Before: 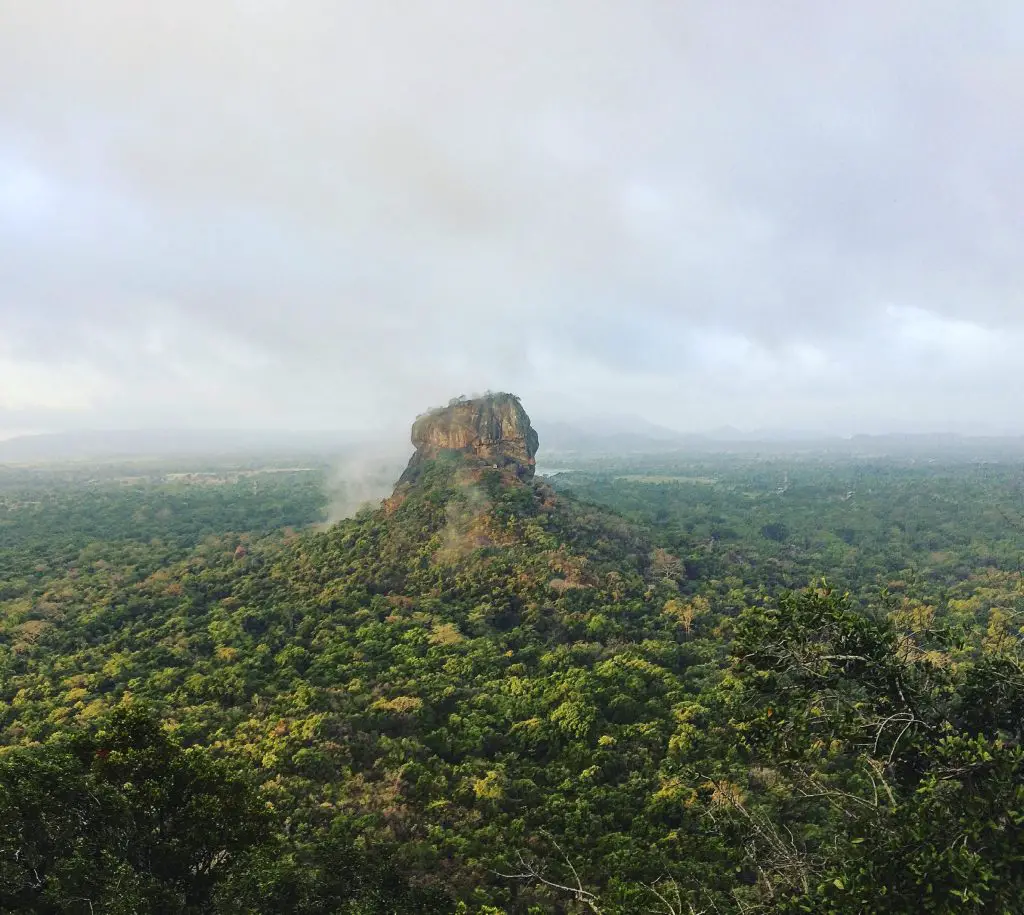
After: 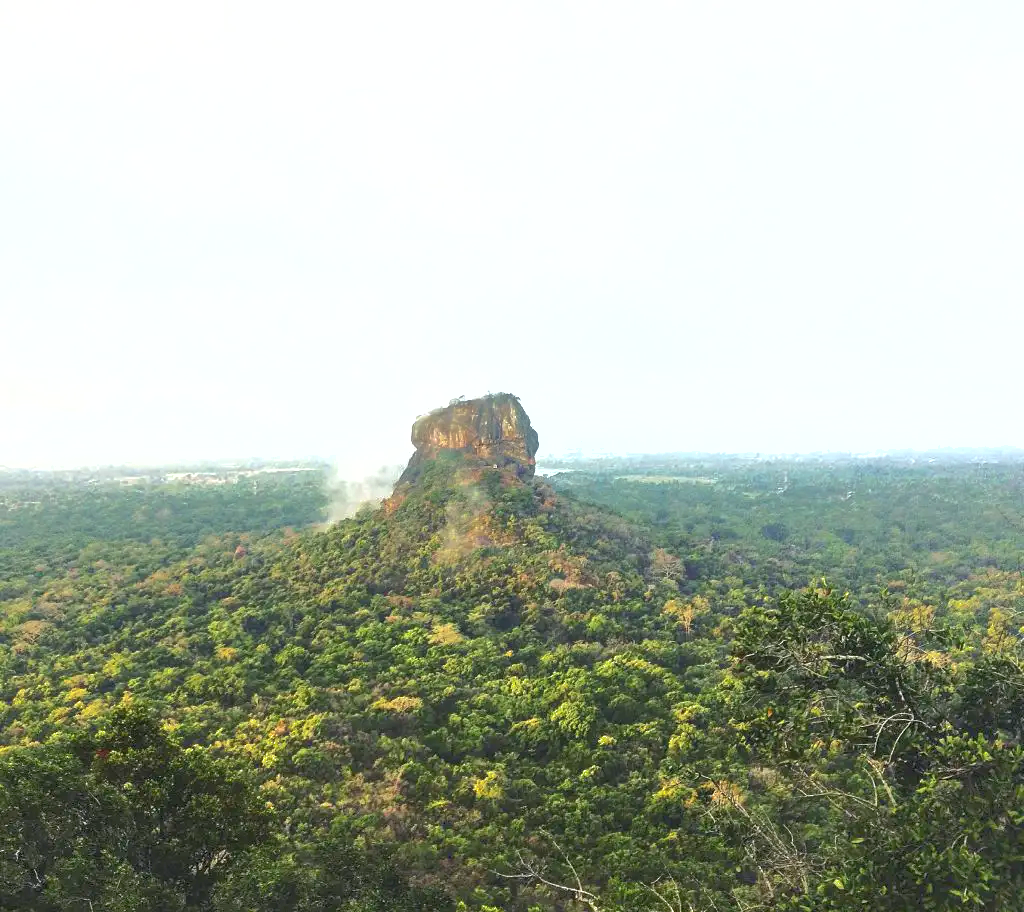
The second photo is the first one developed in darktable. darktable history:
shadows and highlights: on, module defaults
exposure: exposure 1.057 EV, compensate exposure bias true, compensate highlight preservation false
crop: top 0.028%, bottom 0.201%
